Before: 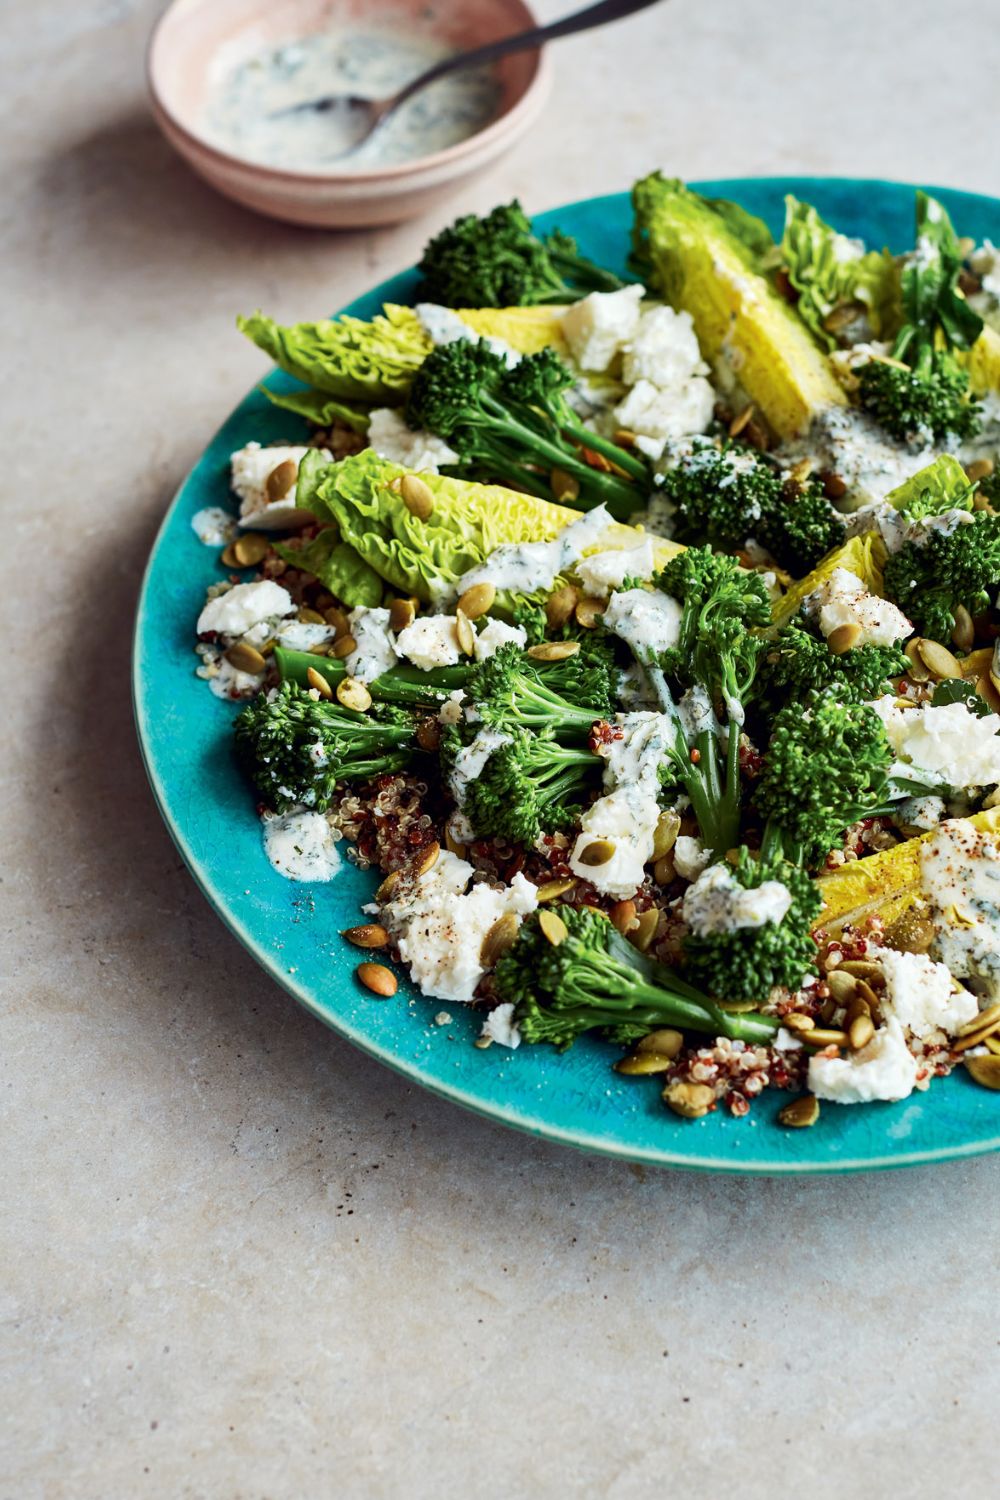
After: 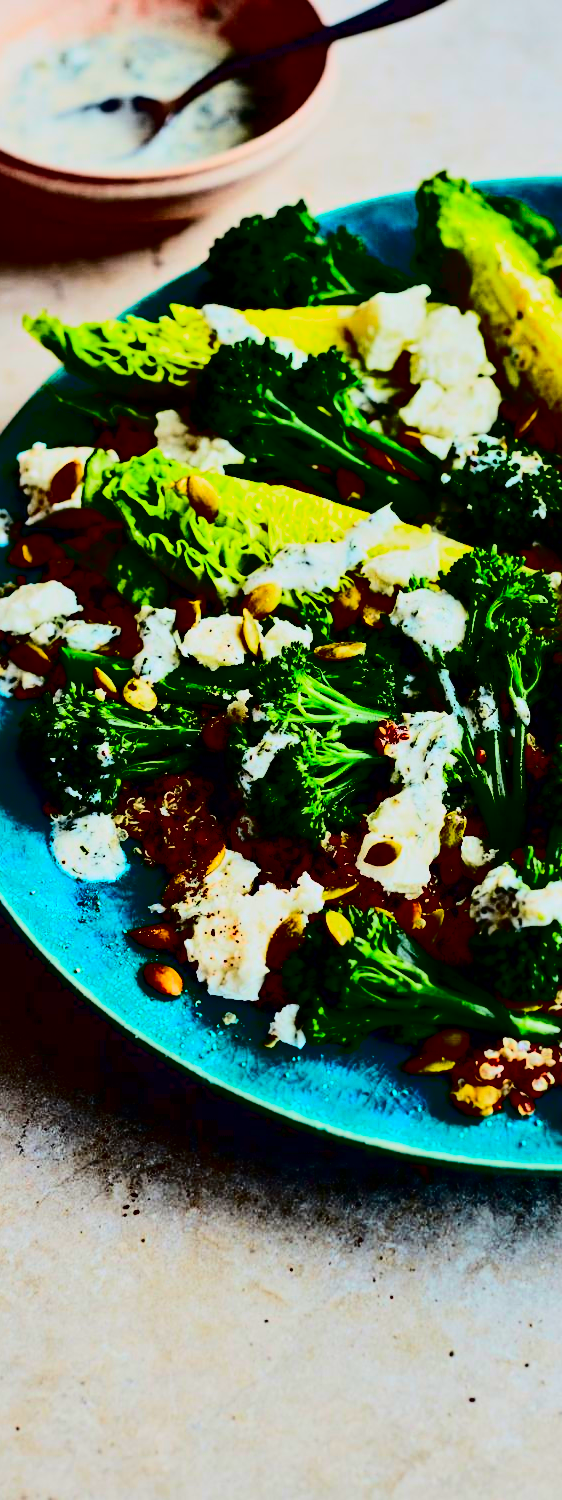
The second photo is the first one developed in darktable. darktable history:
contrast brightness saturation: contrast 0.77, brightness -1, saturation 1
crop: left 21.496%, right 22.254%
exposure: exposure 0.02 EV, compensate highlight preservation false
tone equalizer: -8 EV -0.528 EV, -7 EV -0.319 EV, -6 EV -0.083 EV, -5 EV 0.413 EV, -4 EV 0.985 EV, -3 EV 0.791 EV, -2 EV -0.01 EV, -1 EV 0.14 EV, +0 EV -0.012 EV, smoothing 1
shadows and highlights: radius 121.13, shadows 21.4, white point adjustment -9.72, highlights -14.39, soften with gaussian
